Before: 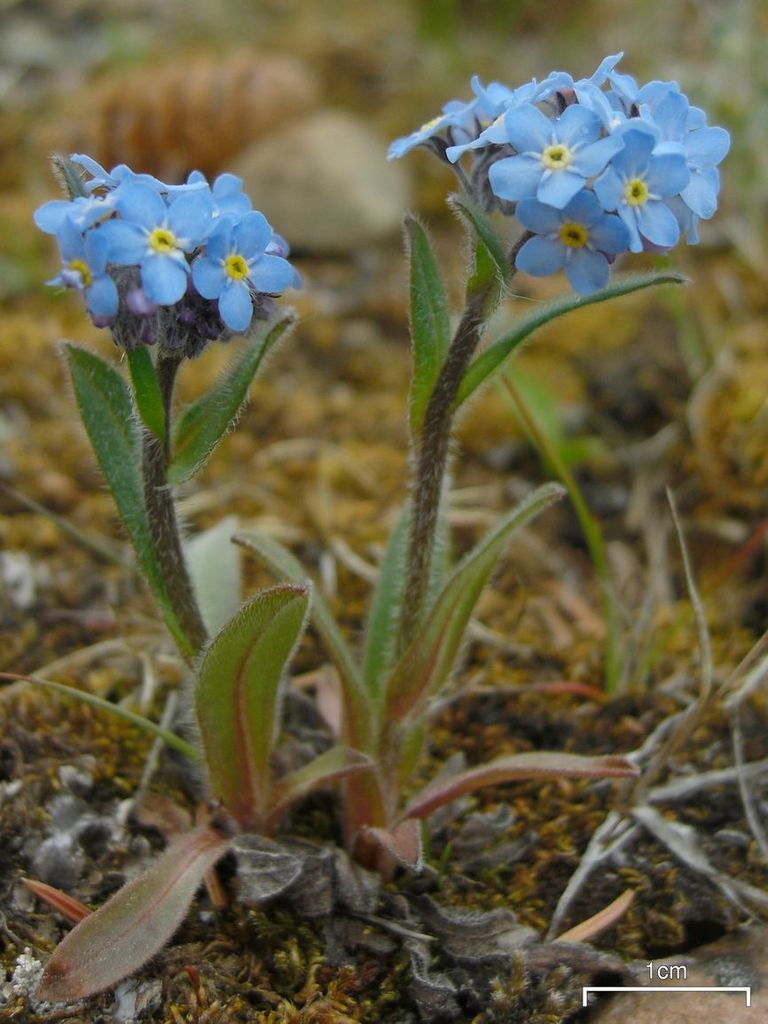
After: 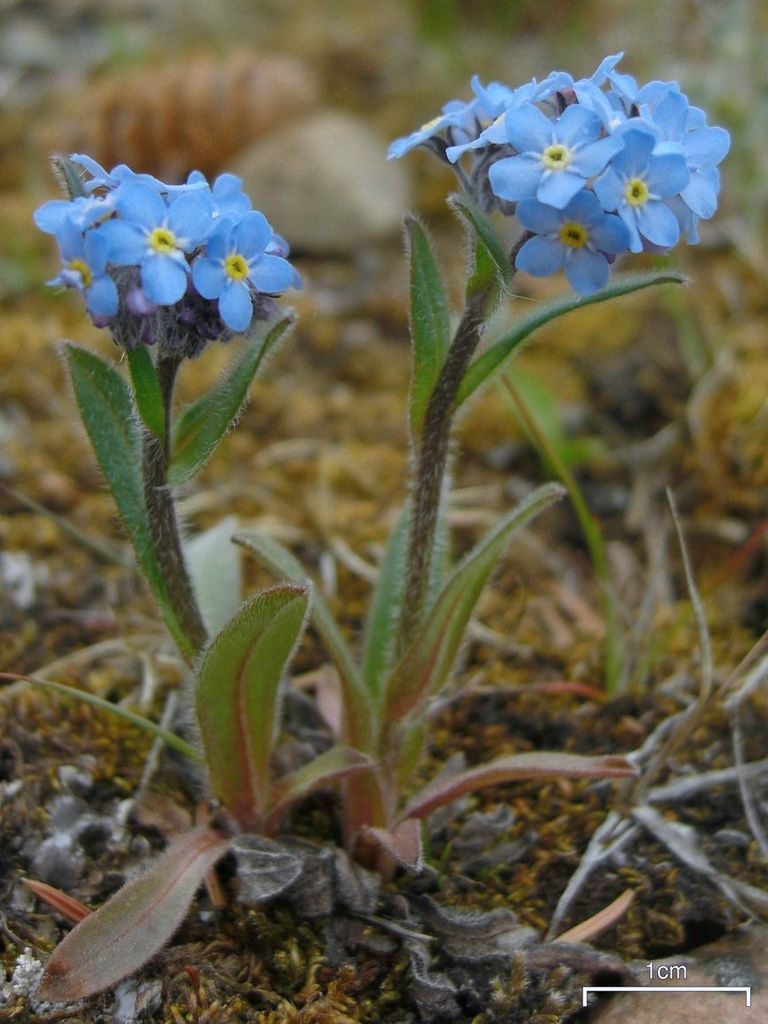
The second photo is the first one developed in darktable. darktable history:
color calibration: illuminant as shot in camera, x 0.358, y 0.373, temperature 4628.91 K, saturation algorithm version 1 (2020)
